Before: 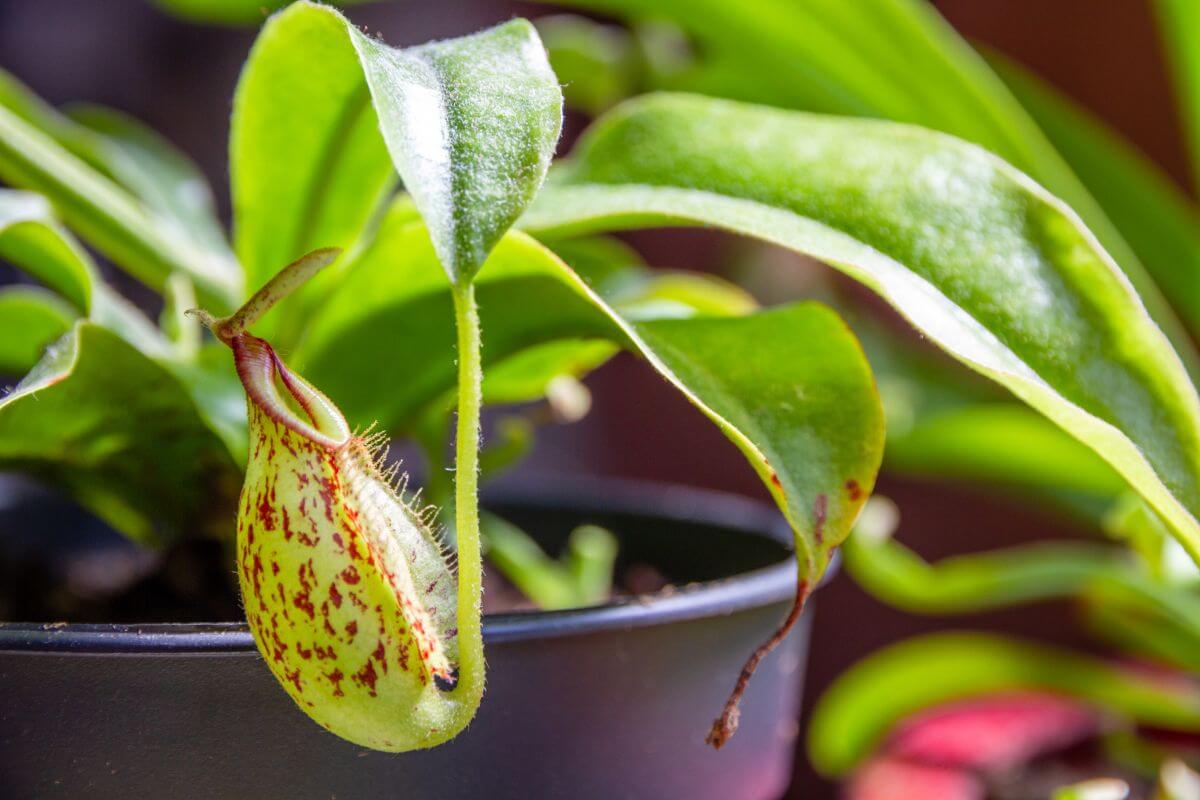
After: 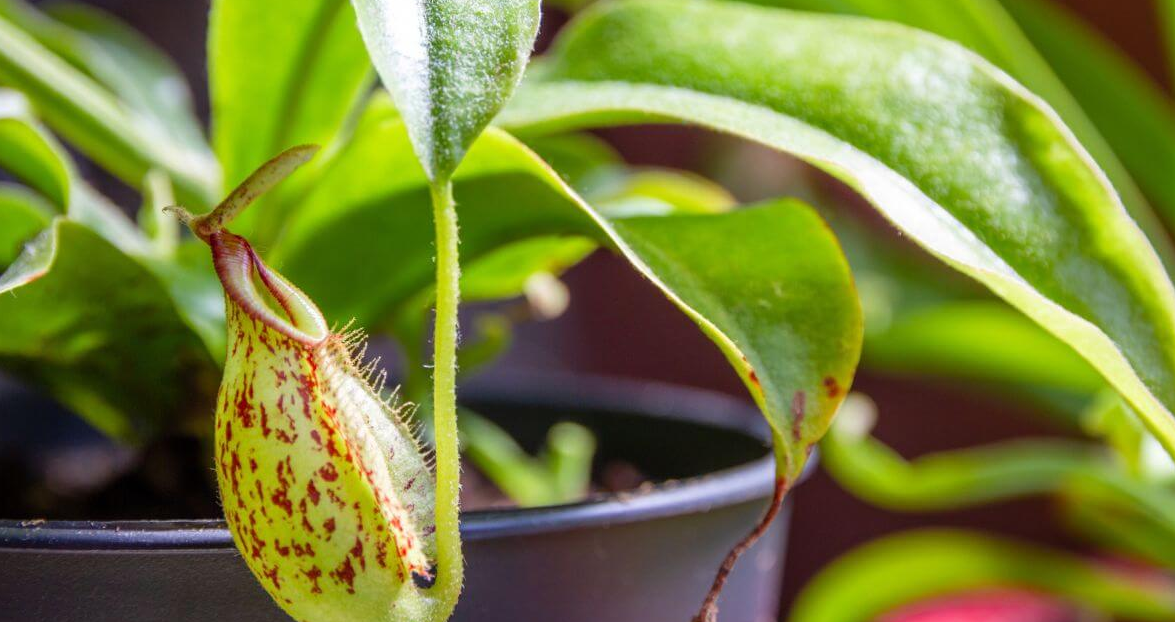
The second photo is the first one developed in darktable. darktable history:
crop and rotate: left 1.892%, top 12.937%, right 0.177%, bottom 9.262%
